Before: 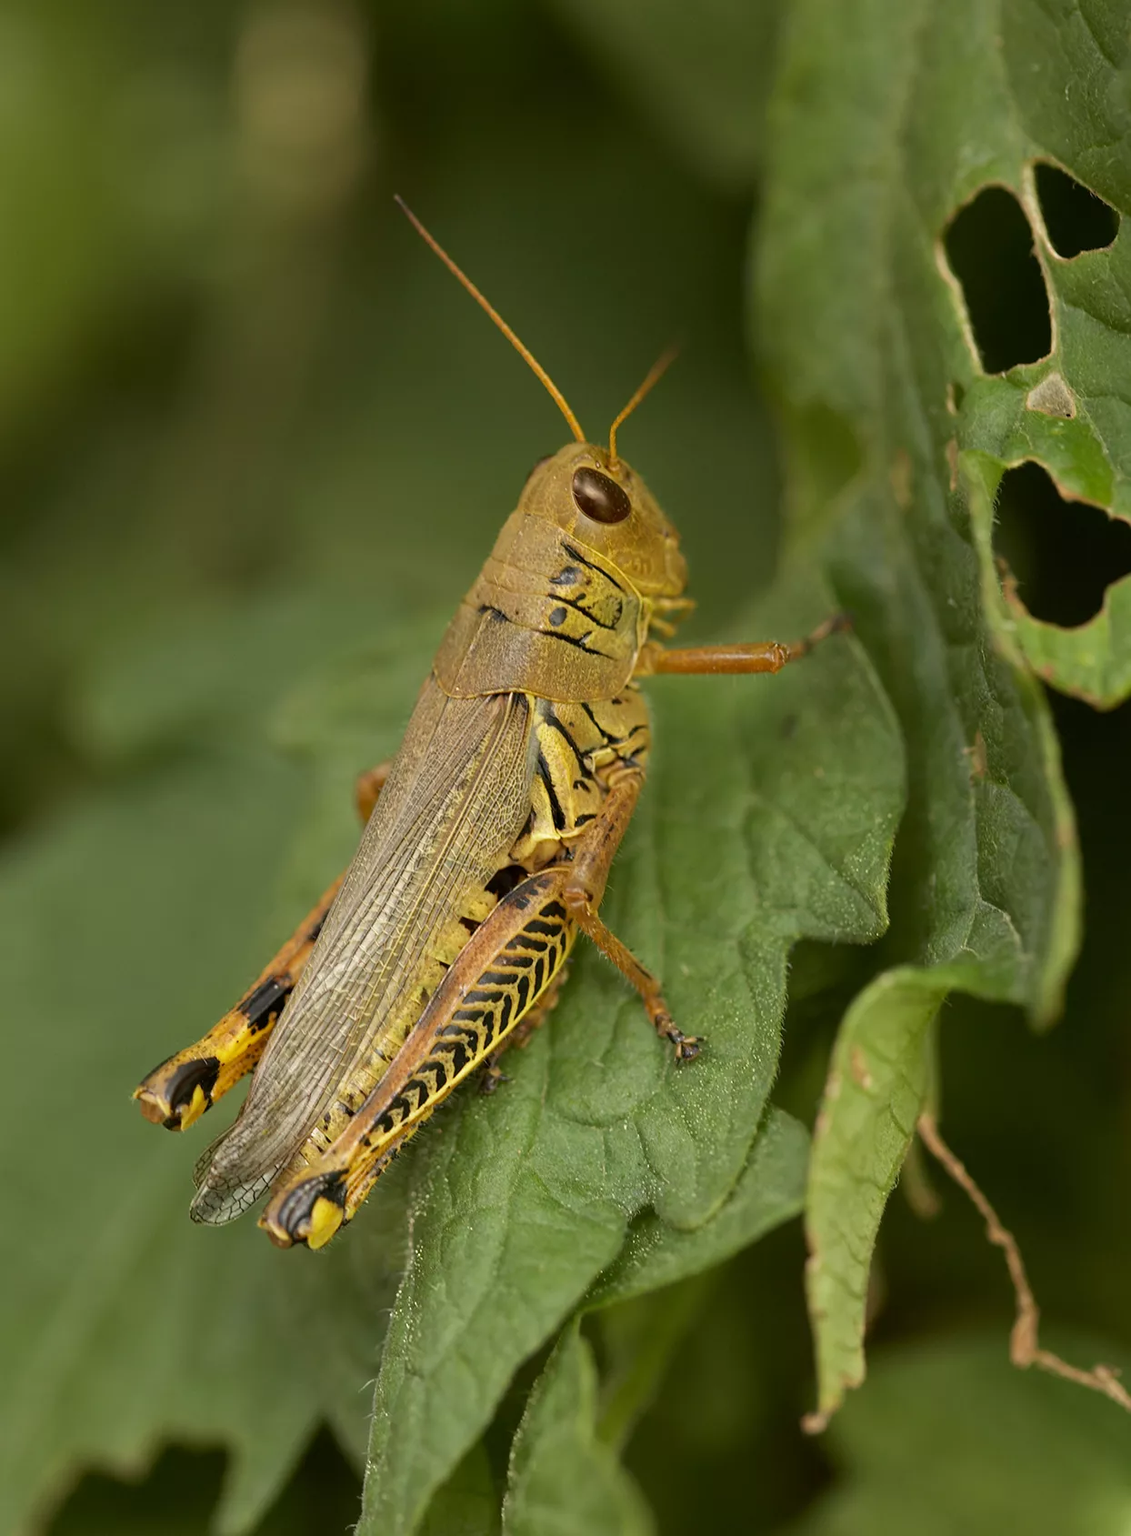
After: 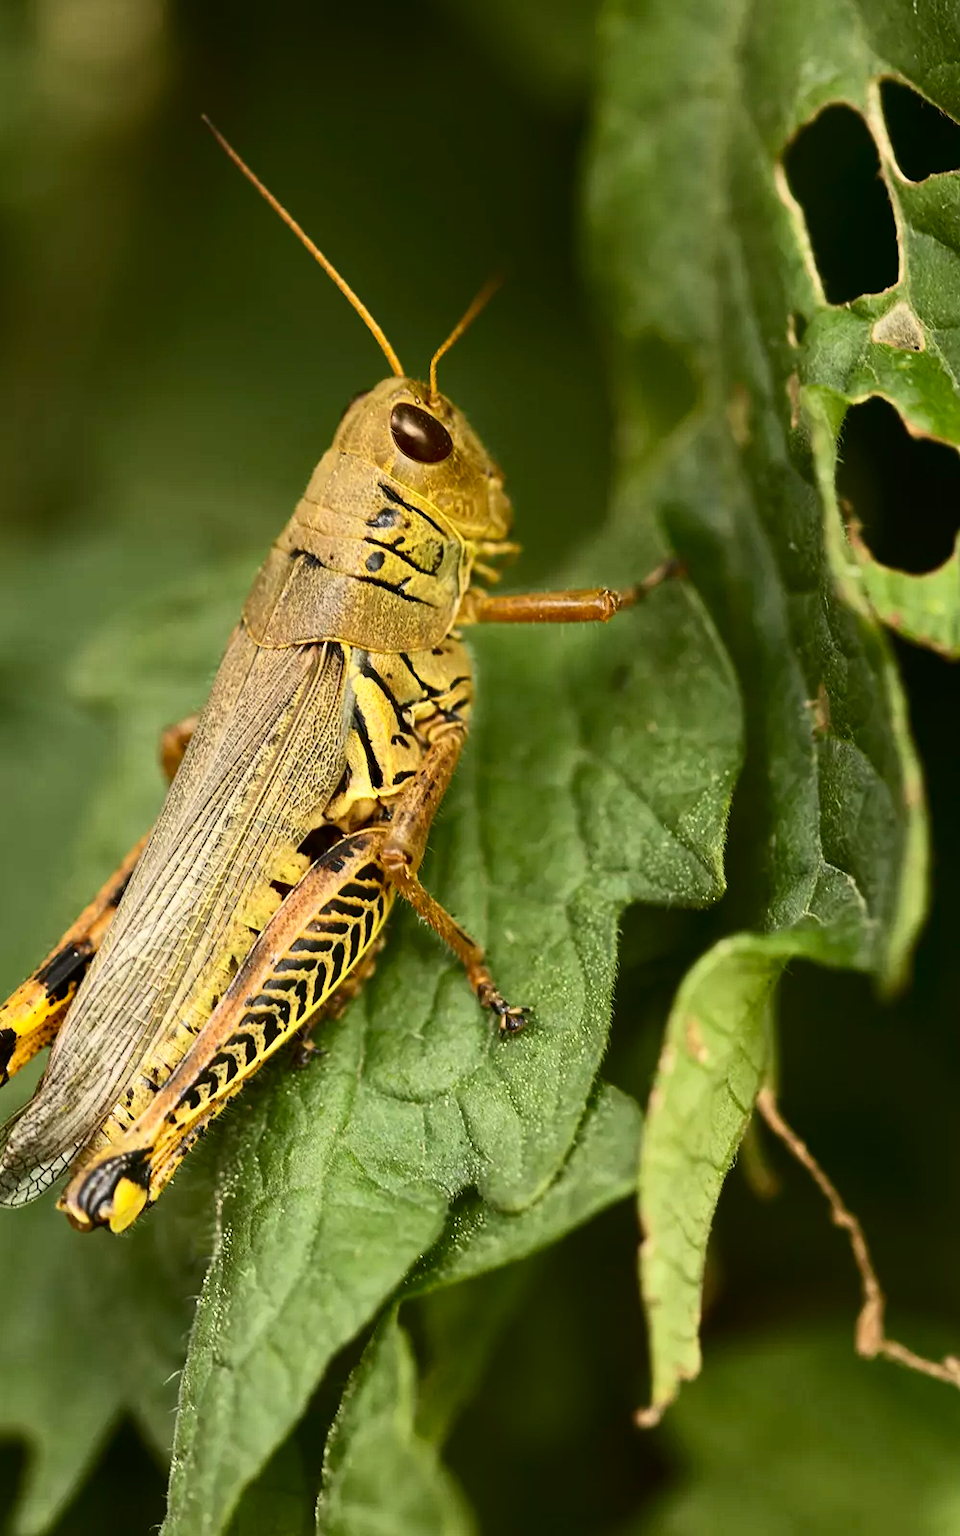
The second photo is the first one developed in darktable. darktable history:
contrast brightness saturation: contrast 0.408, brightness 0.111, saturation 0.206
crop and rotate: left 18.154%, top 5.736%, right 1.836%
